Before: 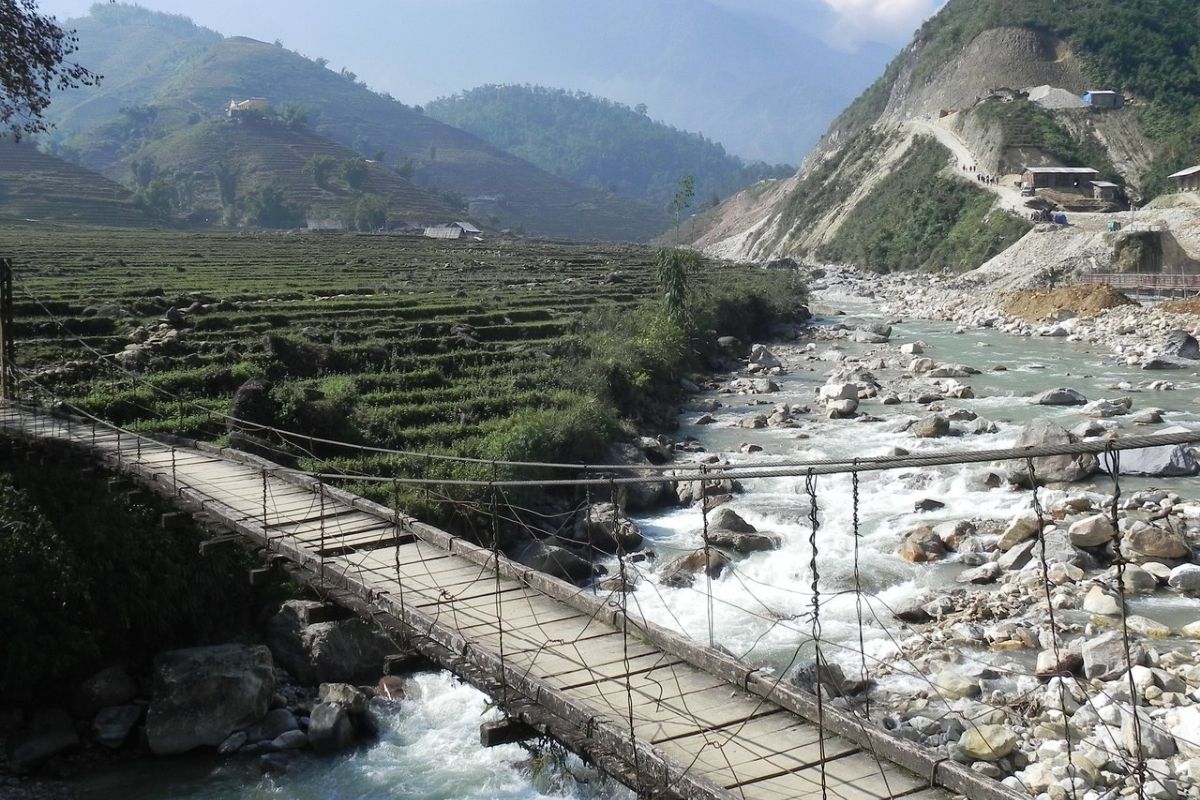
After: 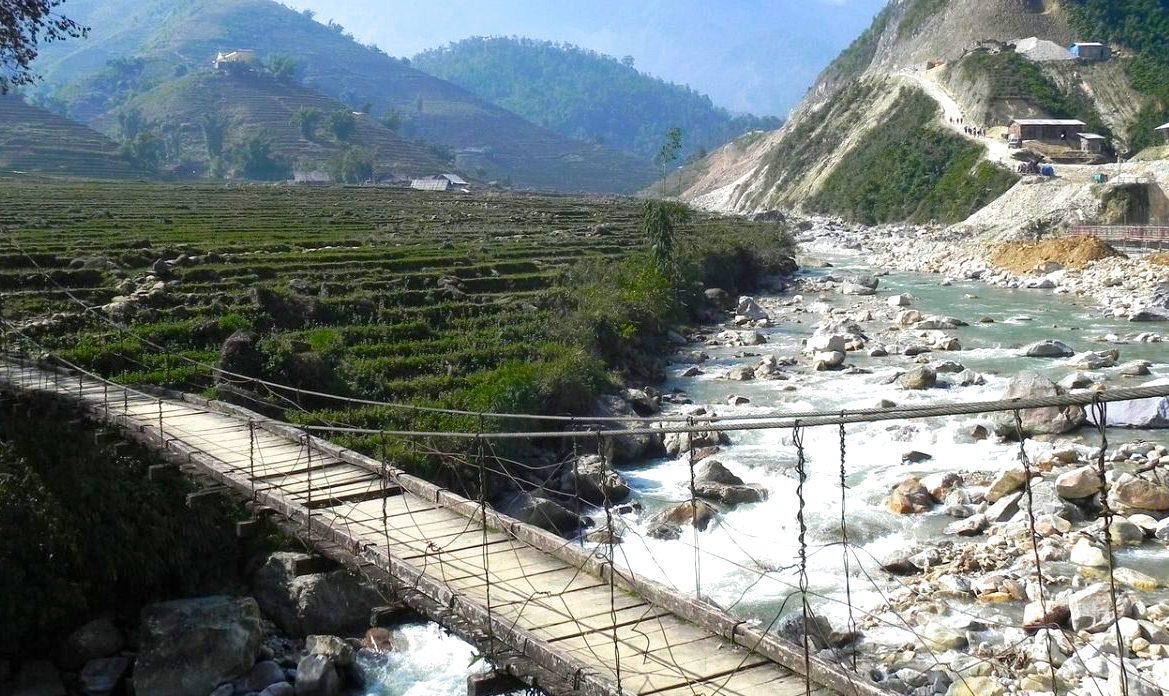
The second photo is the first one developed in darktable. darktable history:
exposure: exposure 0.456 EV, compensate exposure bias true, compensate highlight preservation false
local contrast: highlights 100%, shadows 101%, detail 119%, midtone range 0.2
crop: left 1.104%, top 6.118%, right 1.472%, bottom 6.837%
velvia: strength 31.88%, mid-tones bias 0.204
color zones: curves: ch0 [(0.25, 0.5) (0.347, 0.092) (0.75, 0.5)]; ch1 [(0.25, 0.5) (0.33, 0.51) (0.75, 0.5)]
